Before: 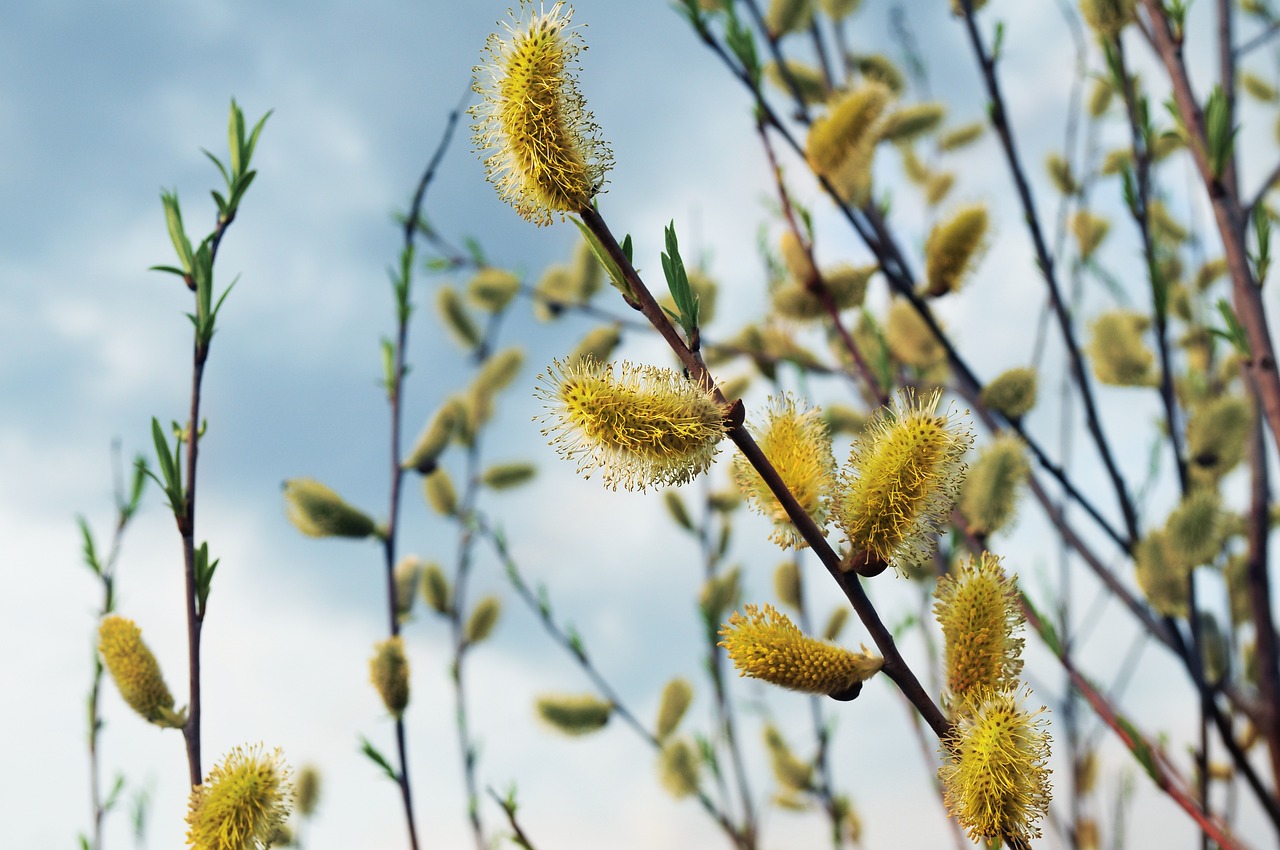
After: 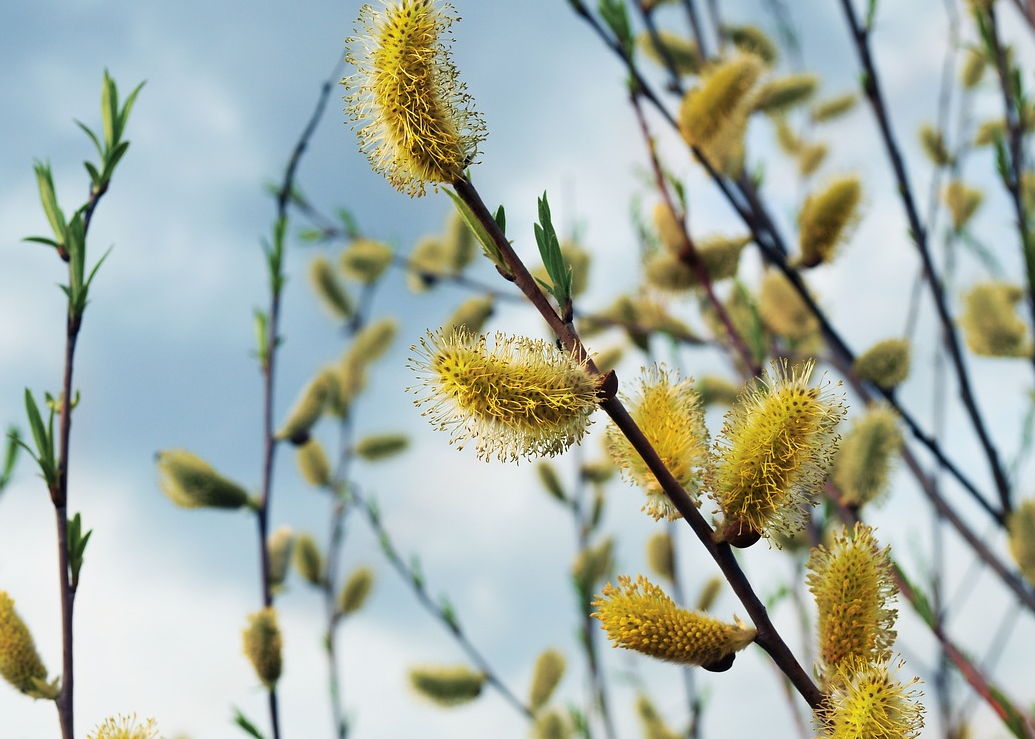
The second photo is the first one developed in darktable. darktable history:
crop: left 9.929%, top 3.475%, right 9.188%, bottom 9.529%
exposure: black level correction 0.001, compensate highlight preservation false
